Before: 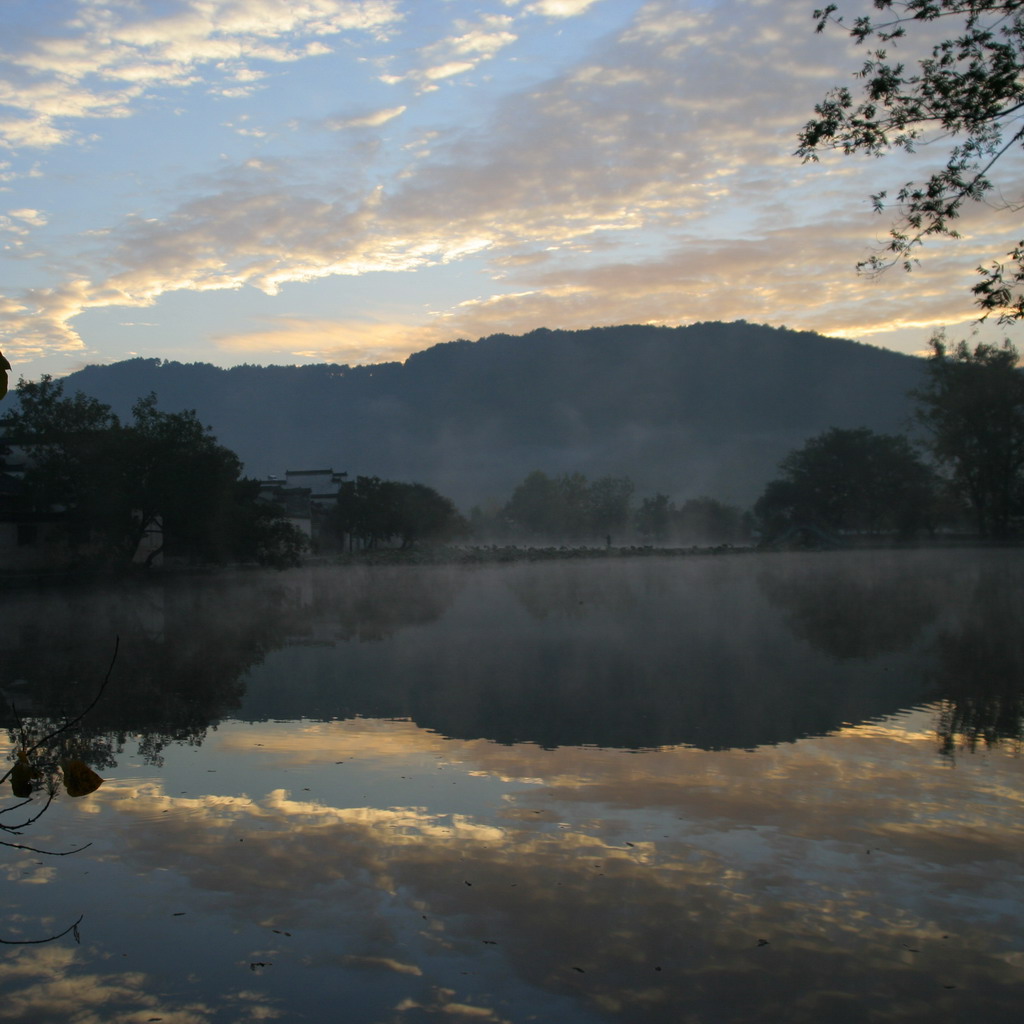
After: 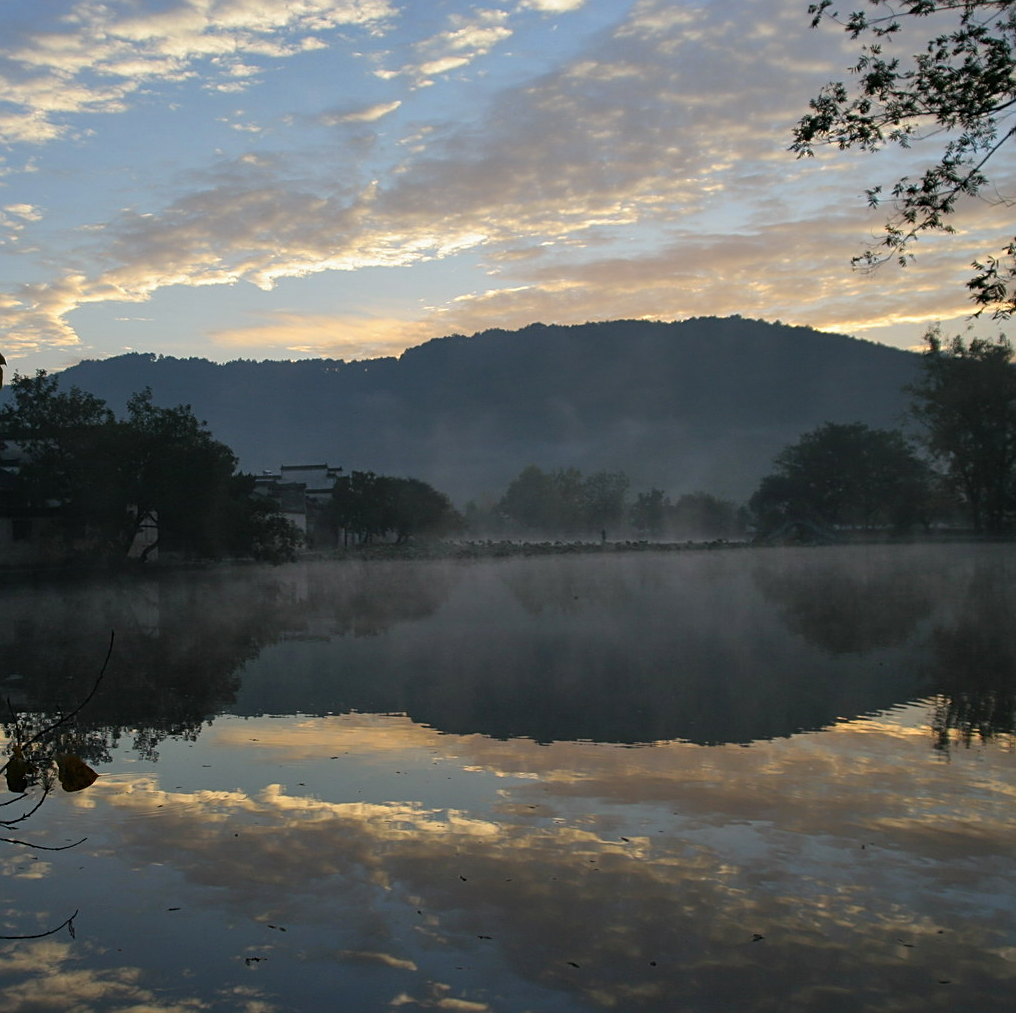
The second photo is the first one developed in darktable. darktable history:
shadows and highlights: shadows 43.54, white point adjustment -1.53, soften with gaussian
sharpen: on, module defaults
crop: left 0.494%, top 0.533%, right 0.251%, bottom 0.53%
